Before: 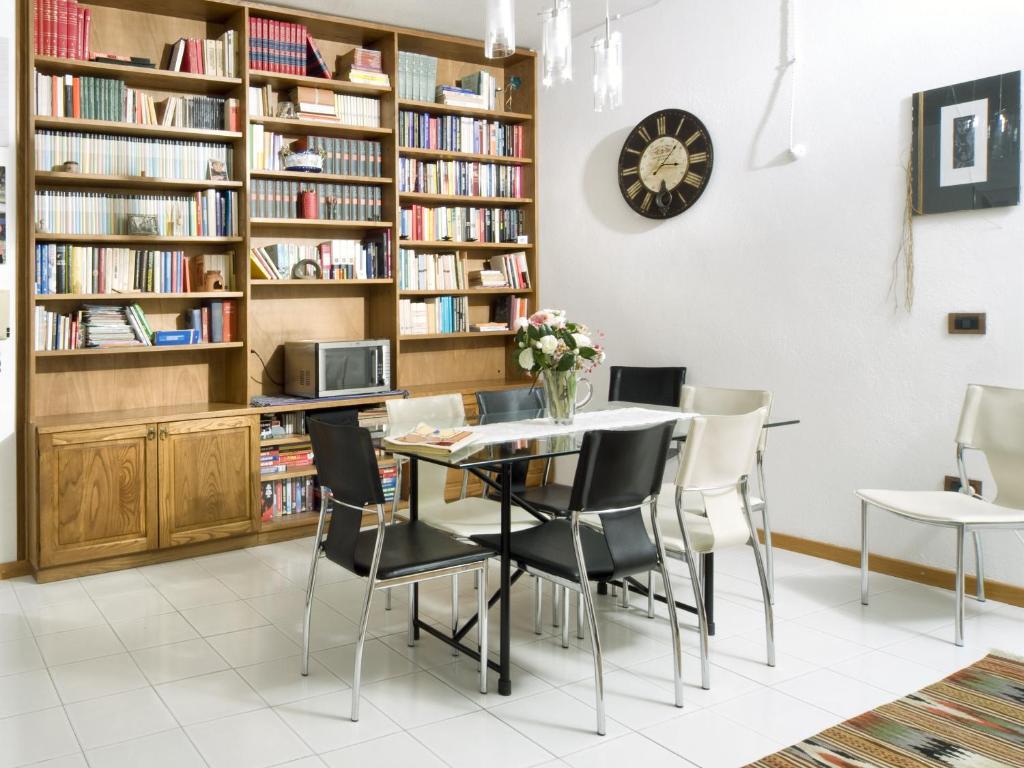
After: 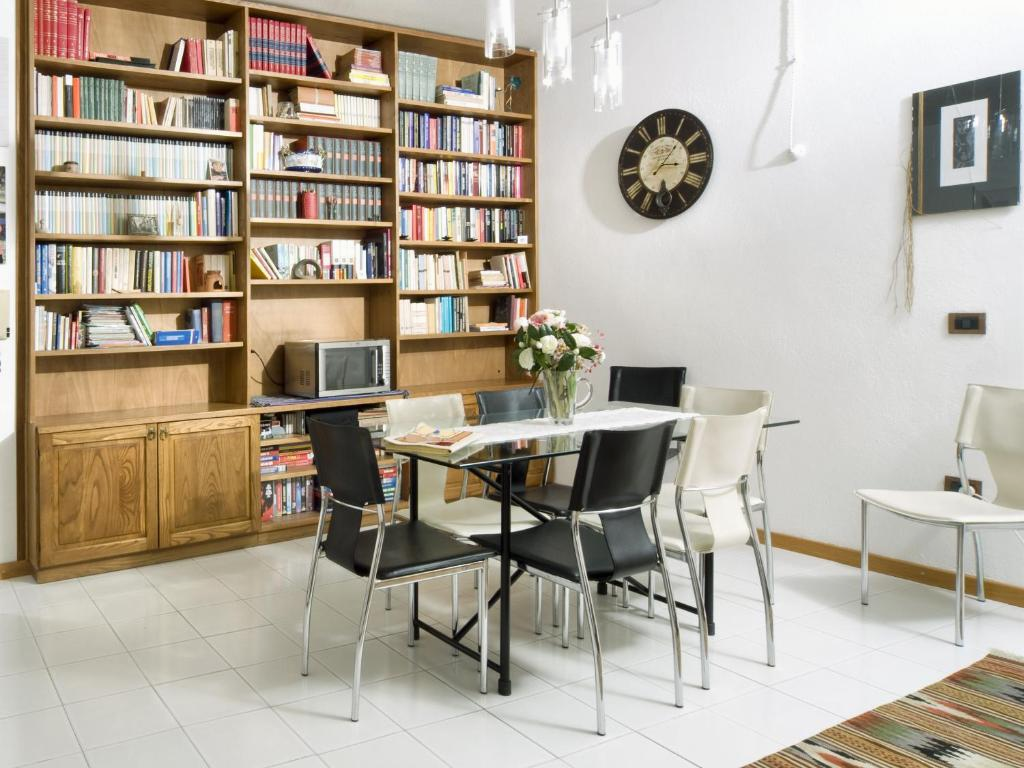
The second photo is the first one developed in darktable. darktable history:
exposure: exposure -0.045 EV, compensate highlight preservation false
